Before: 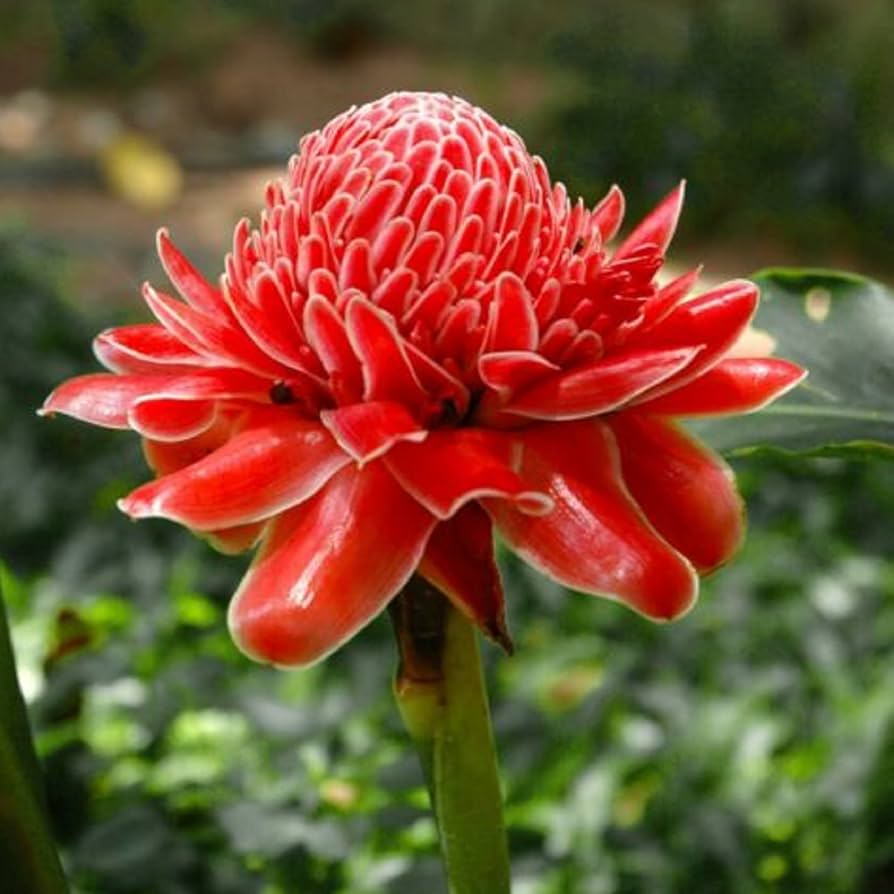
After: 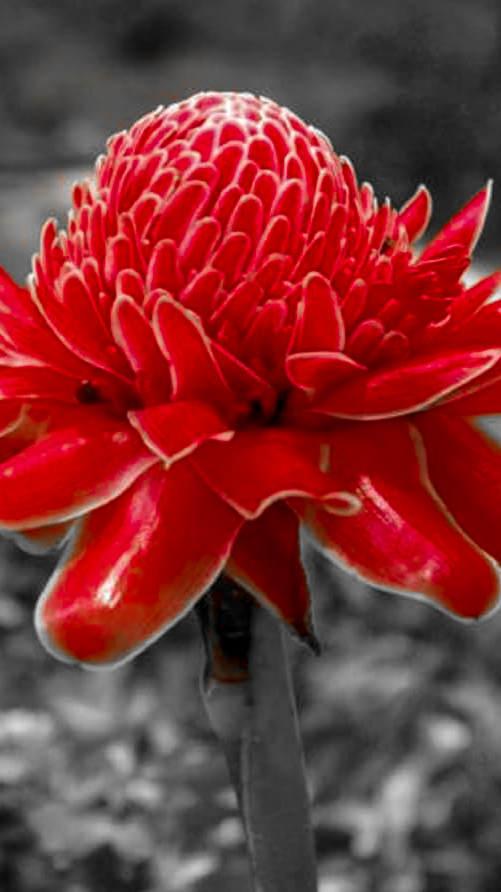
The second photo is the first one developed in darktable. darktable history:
local contrast: on, module defaults
color zones: curves: ch0 [(0, 0.352) (0.143, 0.407) (0.286, 0.386) (0.429, 0.431) (0.571, 0.829) (0.714, 0.853) (0.857, 0.833) (1, 0.352)]; ch1 [(0, 0.604) (0.072, 0.726) (0.096, 0.608) (0.205, 0.007) (0.571, -0.006) (0.839, -0.013) (0.857, -0.012) (1, 0.604)]
crop: left 21.674%, right 22.086%
